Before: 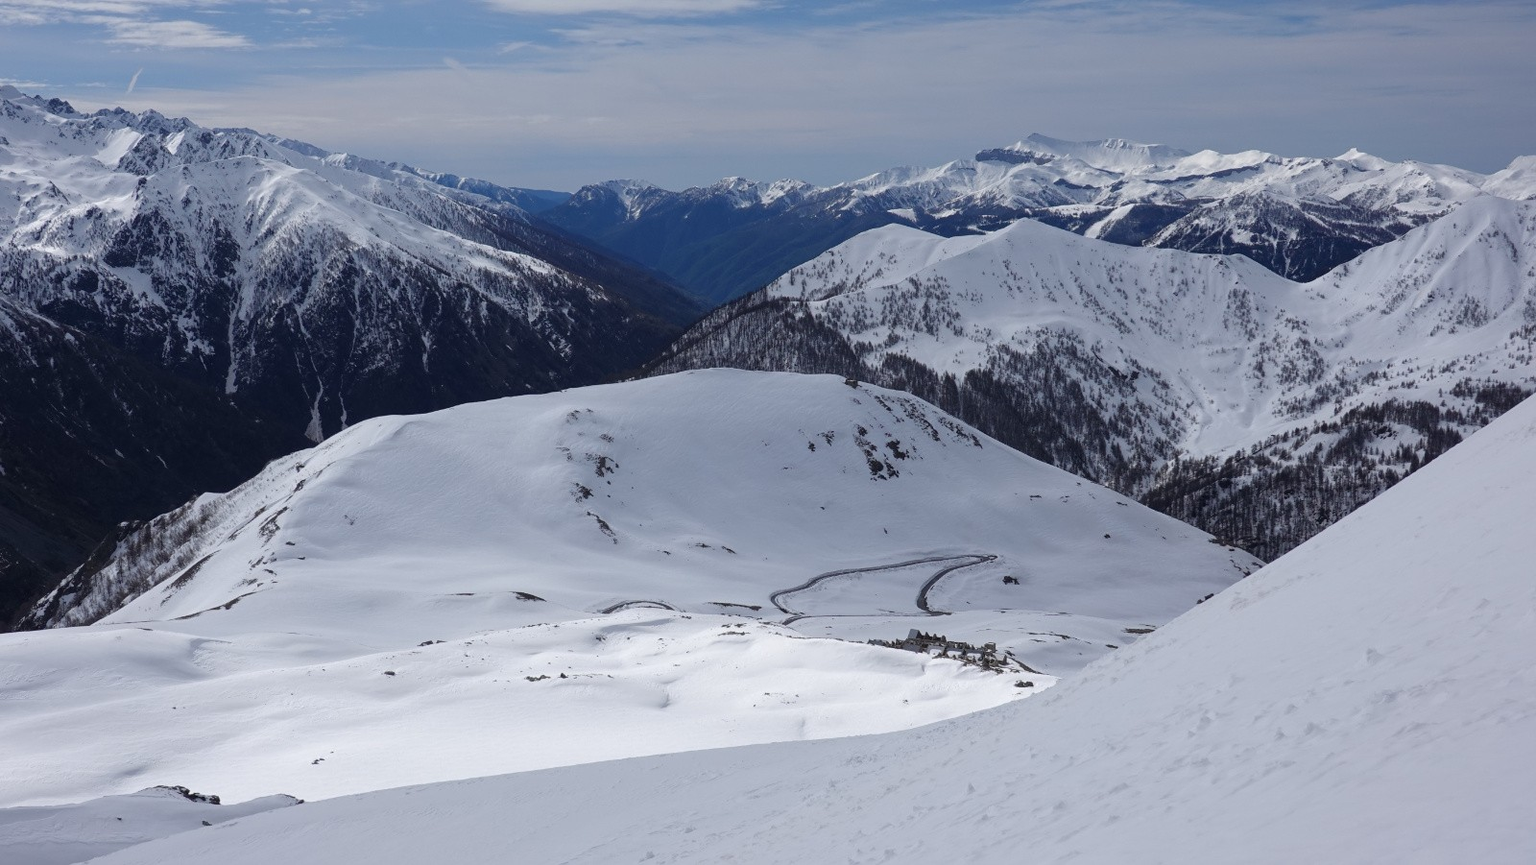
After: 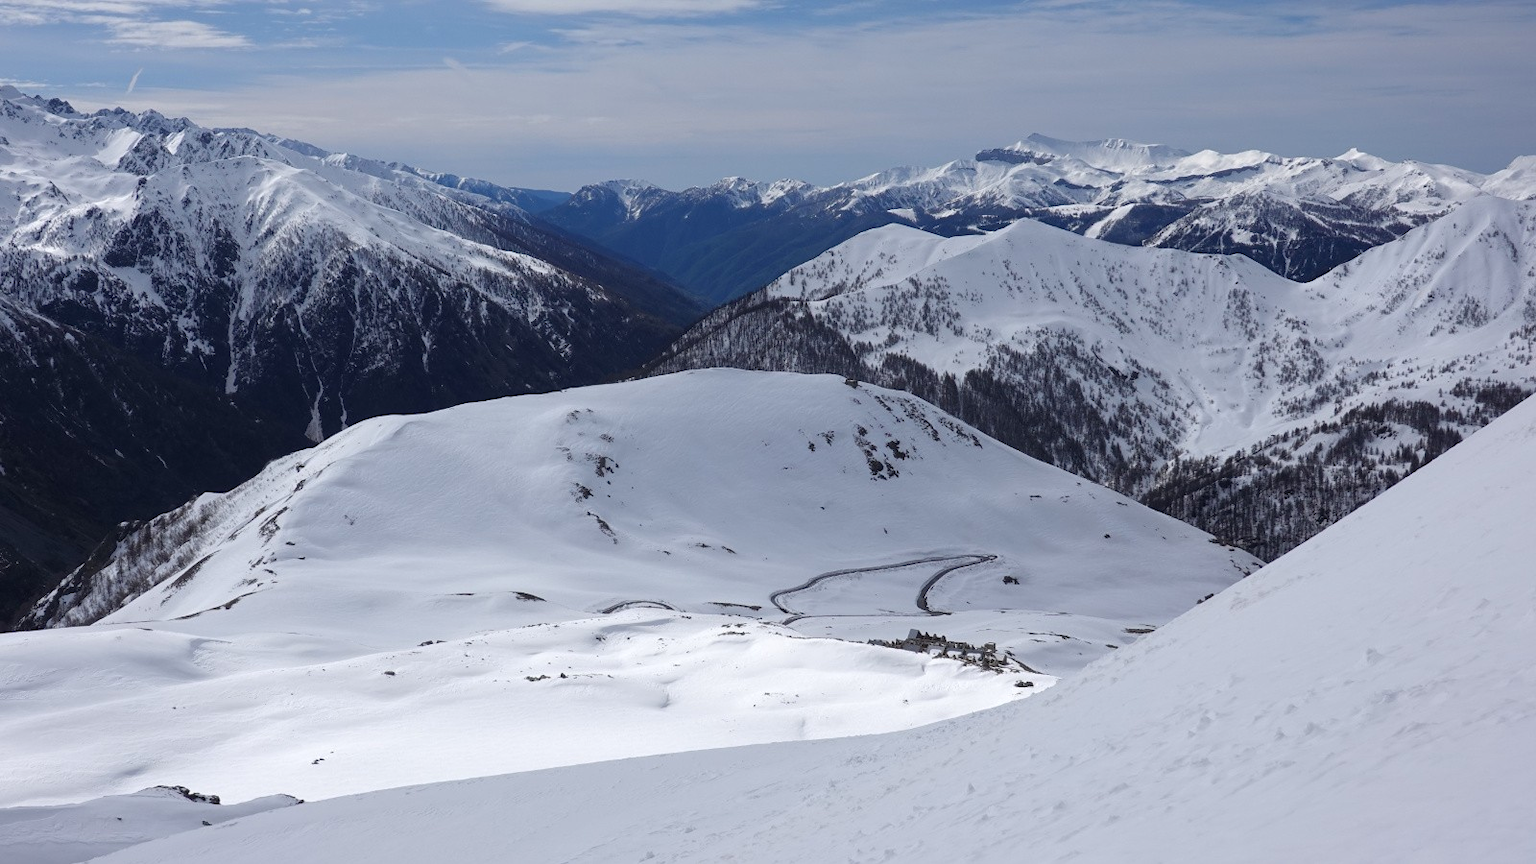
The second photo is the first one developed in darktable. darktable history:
exposure: exposure 0.175 EV, compensate highlight preservation false
